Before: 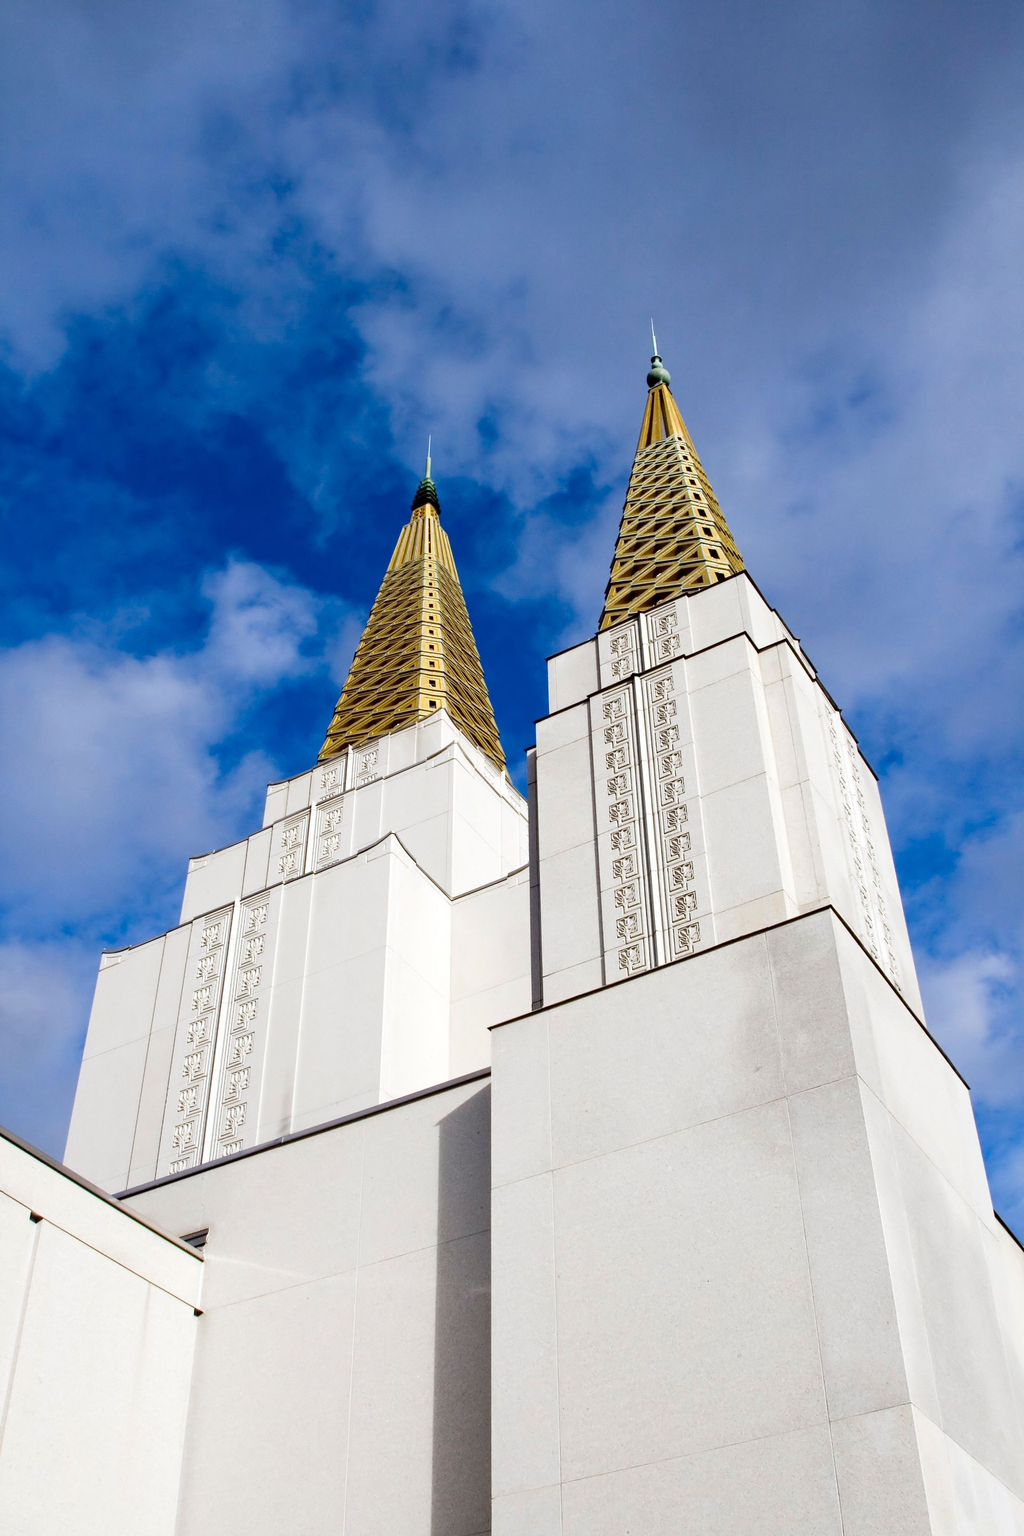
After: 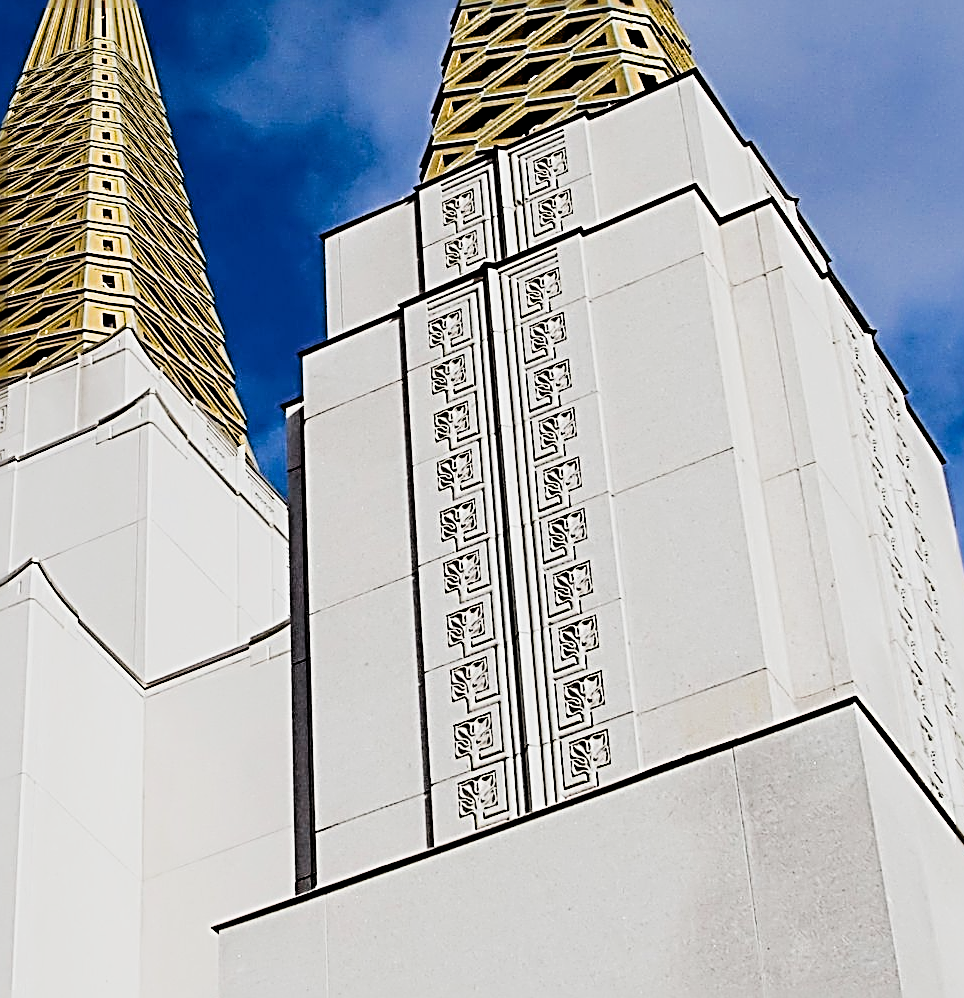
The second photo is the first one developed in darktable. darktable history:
filmic rgb: black relative exposure -5 EV, hardness 2.88, contrast 1.3, highlights saturation mix -30%
crop: left 36.607%, top 34.735%, right 13.146%, bottom 30.611%
sharpen: radius 3.158, amount 1.731
